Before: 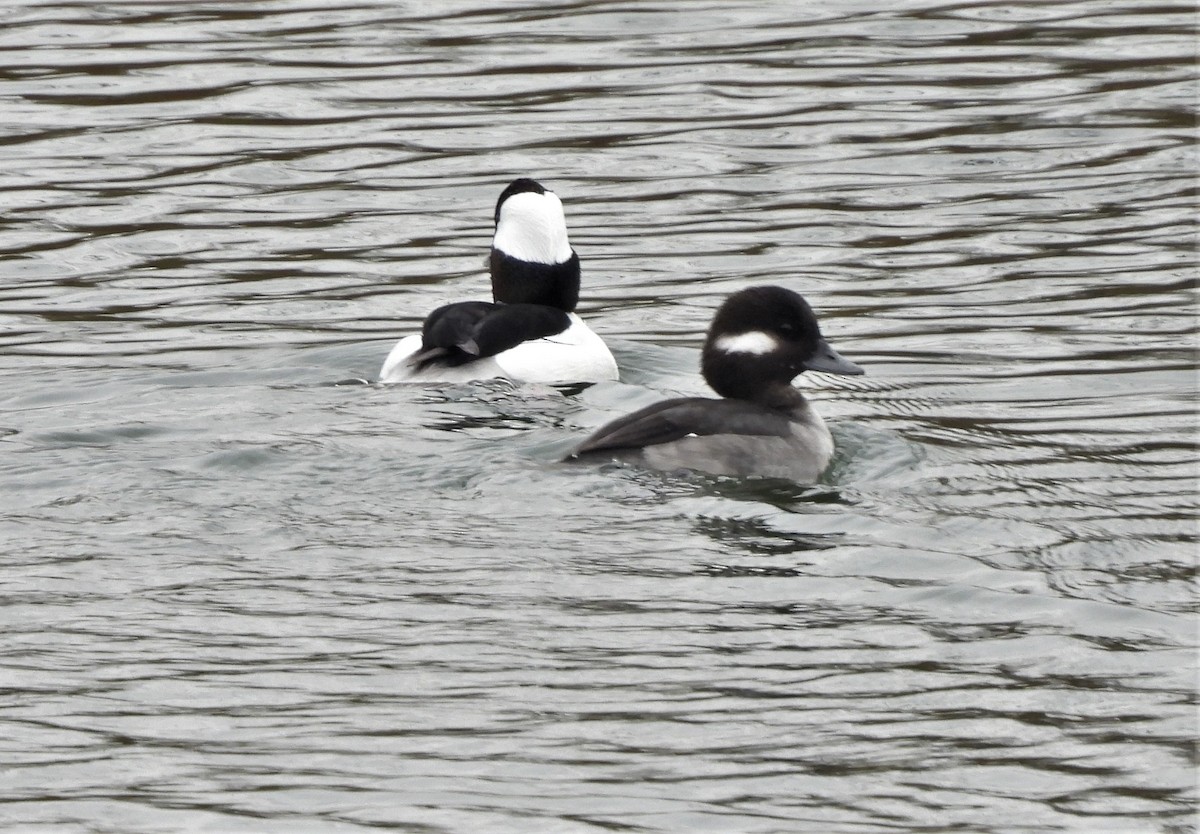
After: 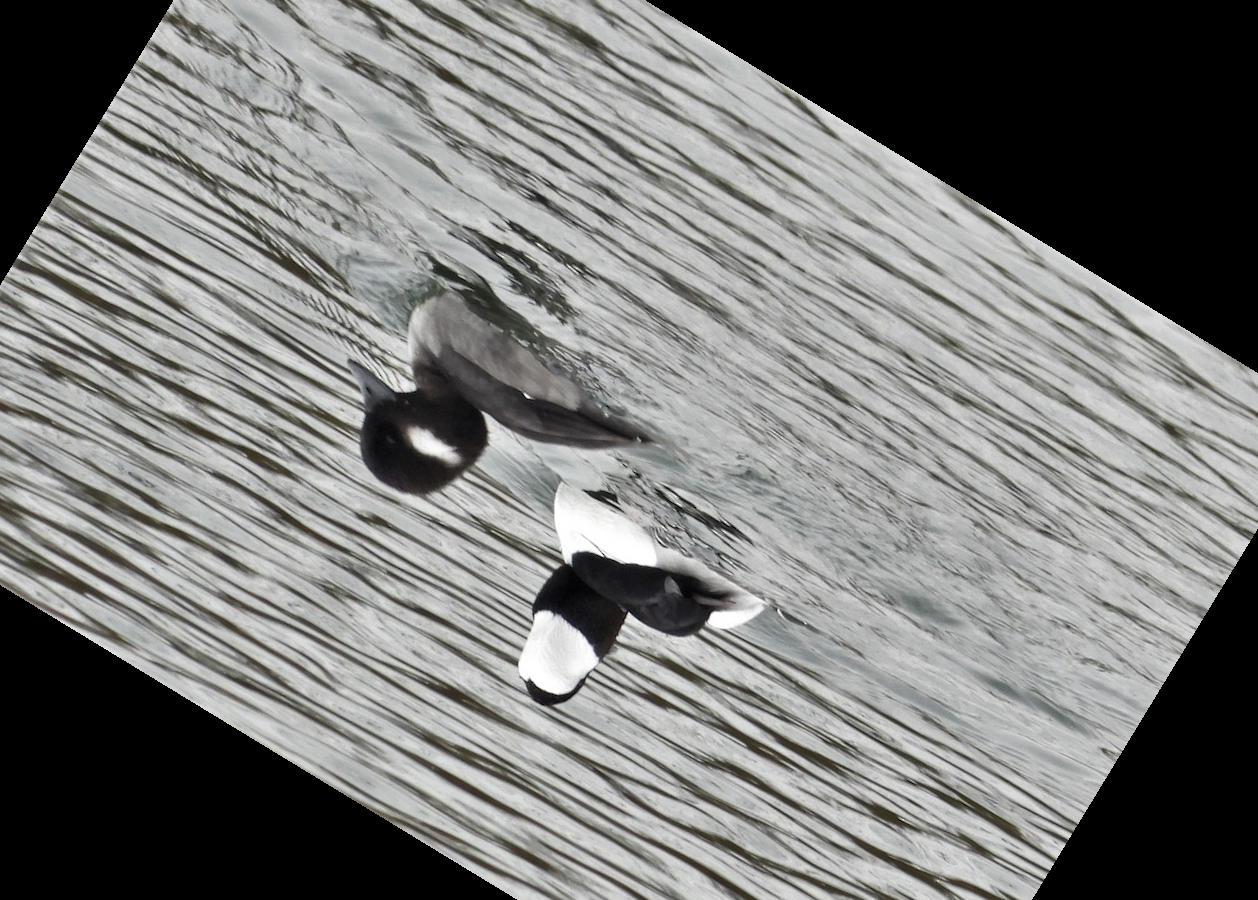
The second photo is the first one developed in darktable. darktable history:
crop and rotate: angle 148.68°, left 9.111%, top 15.603%, right 4.588%, bottom 17.041%
white balance: emerald 1
shadows and highlights: soften with gaussian
